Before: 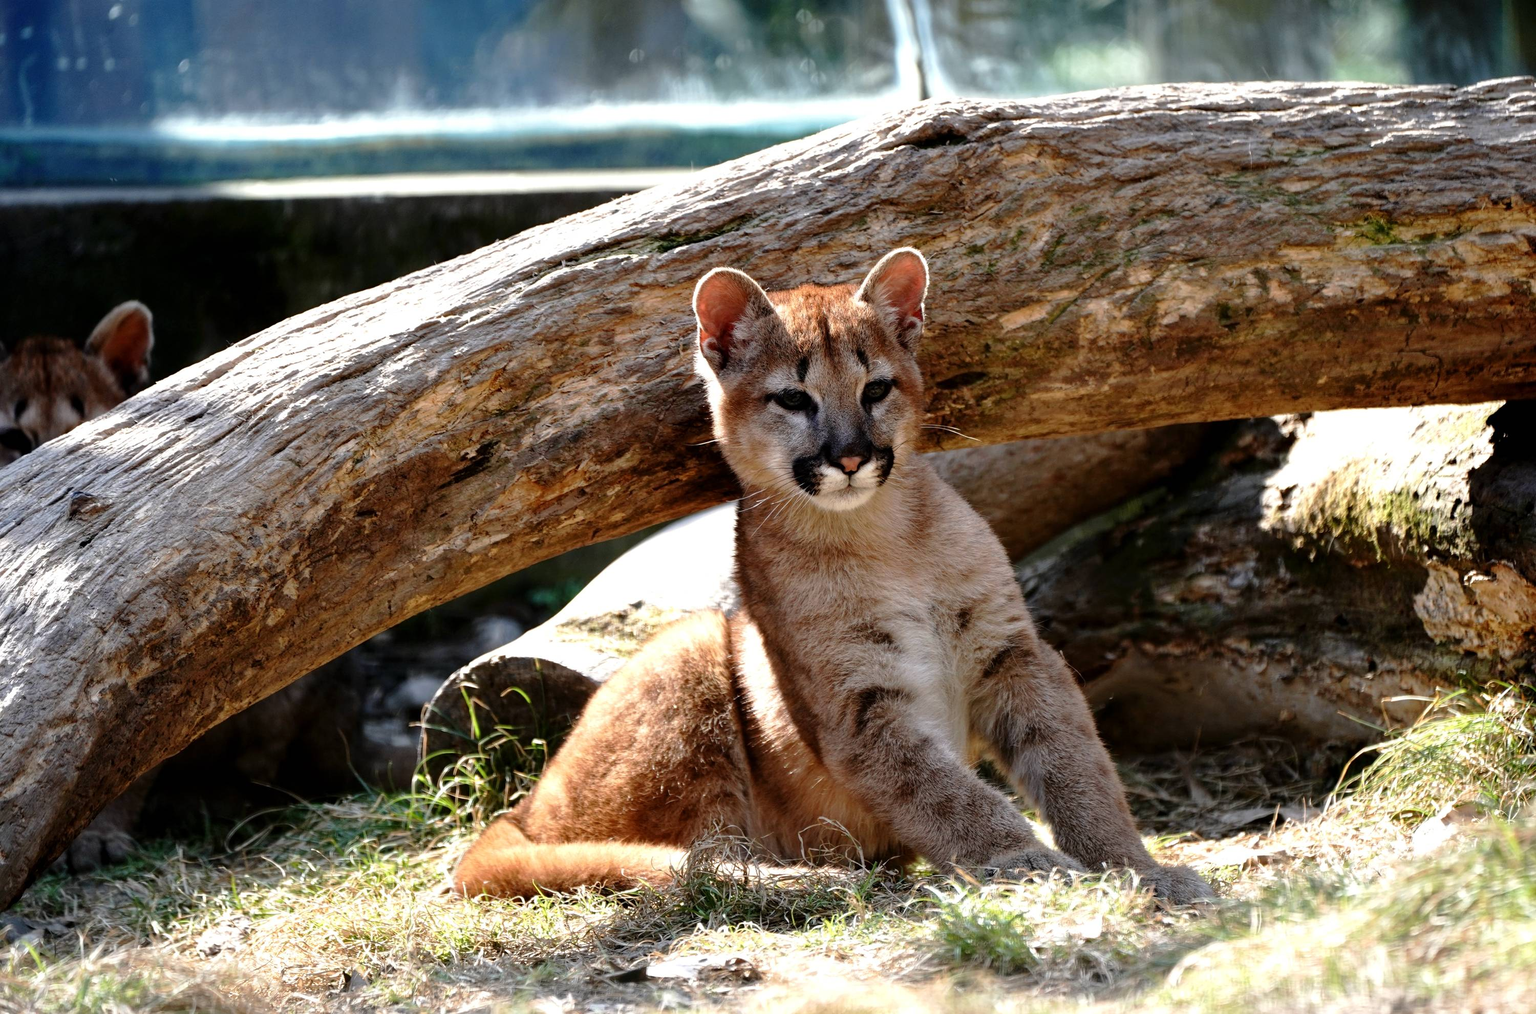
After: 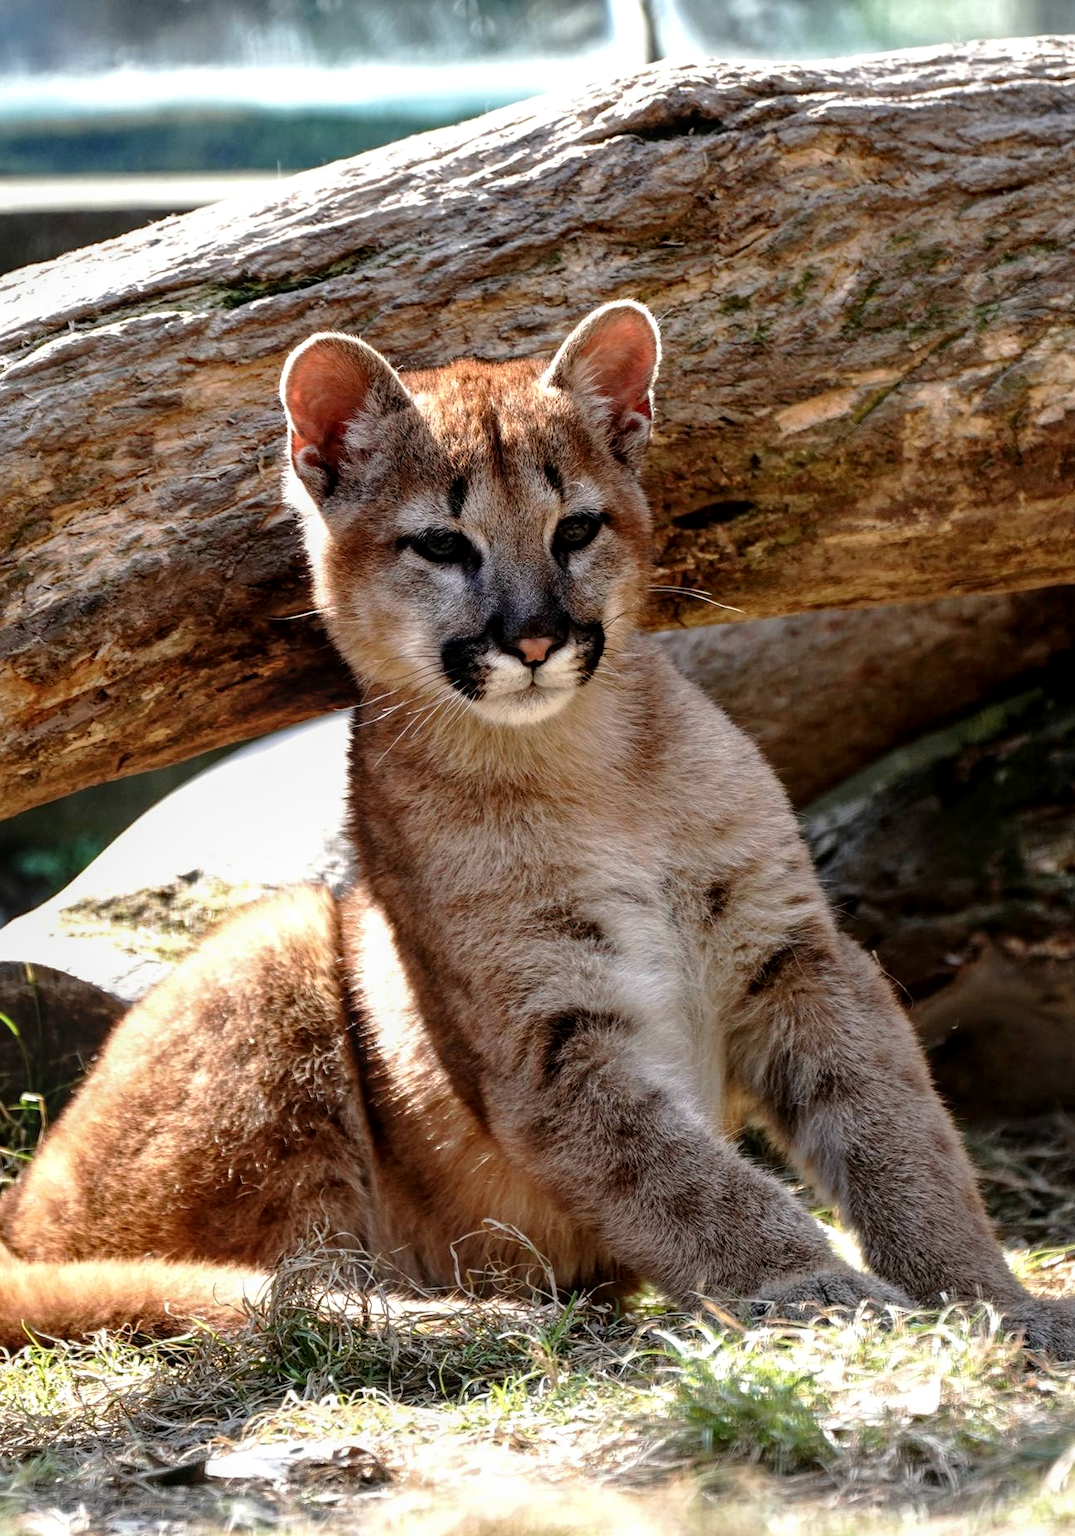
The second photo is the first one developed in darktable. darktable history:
crop: left 33.823%, top 6.073%, right 22.751%
local contrast: on, module defaults
